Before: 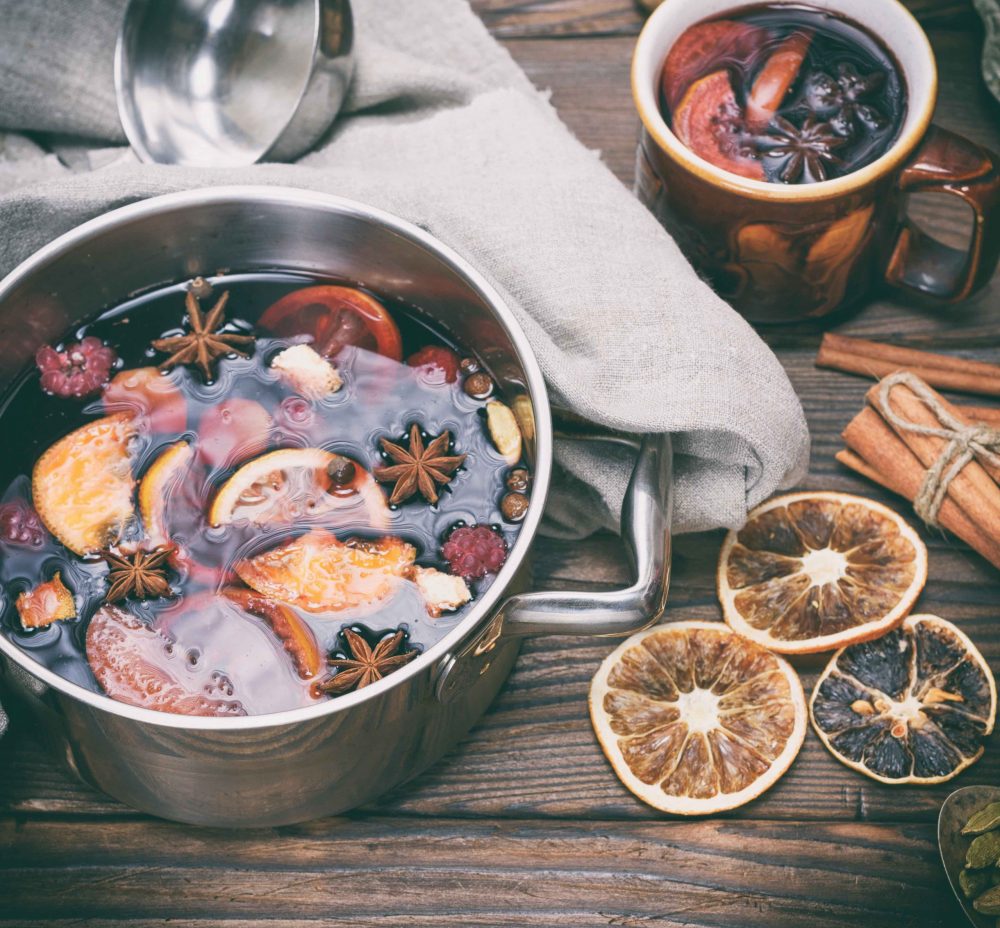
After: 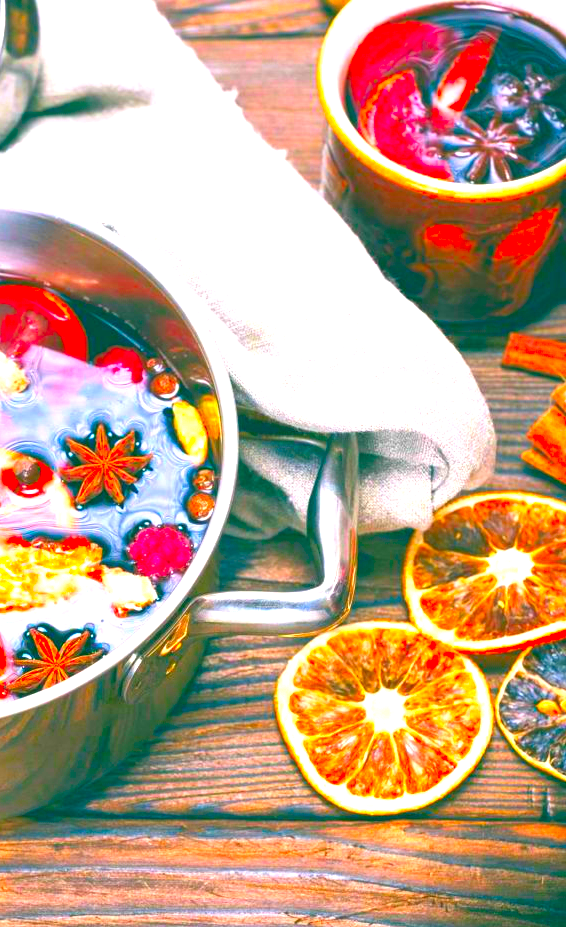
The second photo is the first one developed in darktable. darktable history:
color correction: saturation 3
crop: left 31.458%, top 0%, right 11.876%
exposure: black level correction 0.001, exposure 1.129 EV, compensate exposure bias true, compensate highlight preservation false
